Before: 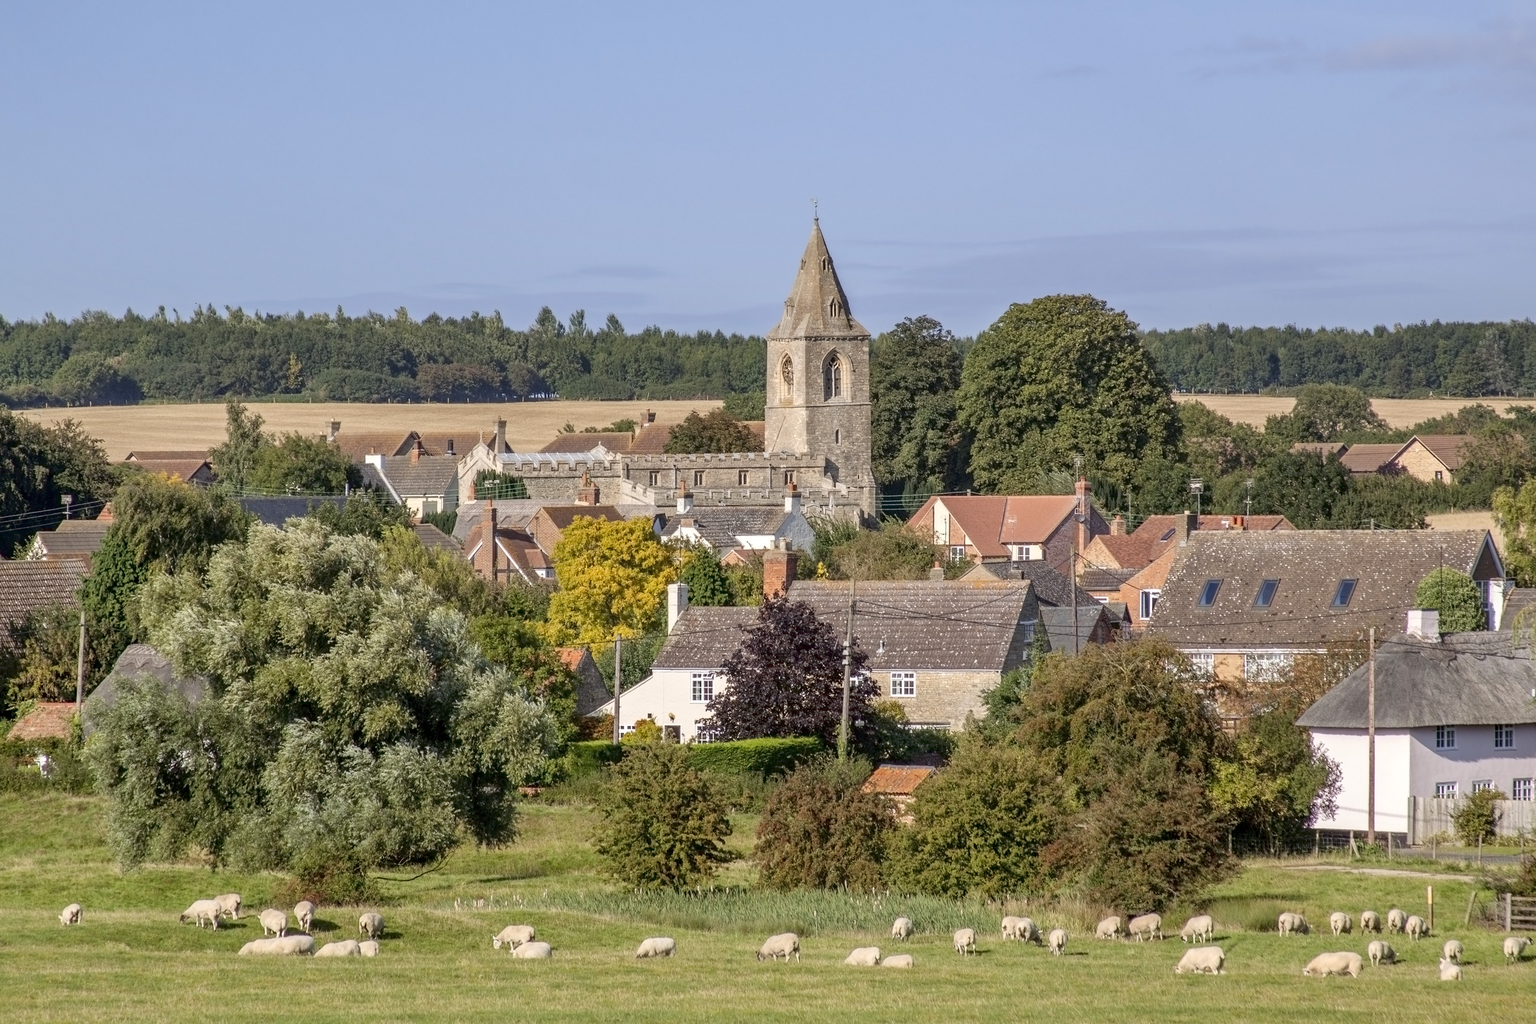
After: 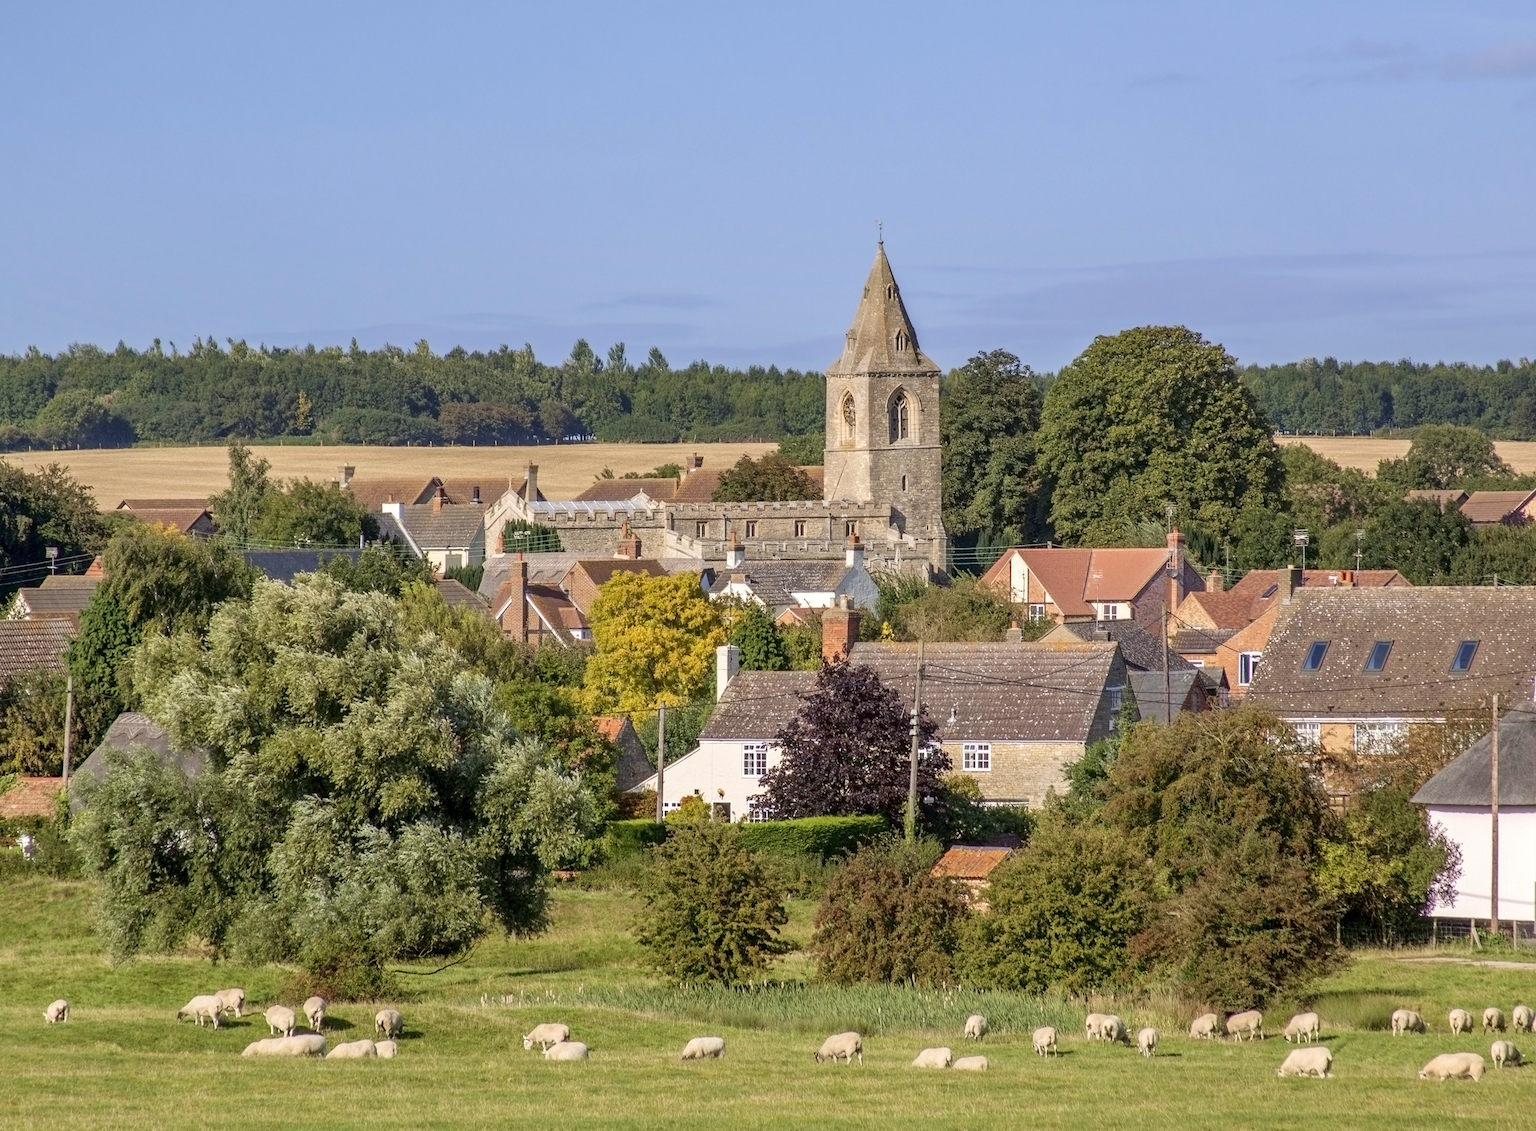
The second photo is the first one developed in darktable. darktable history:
crop and rotate: left 1.338%, right 8.205%
velvia: on, module defaults
